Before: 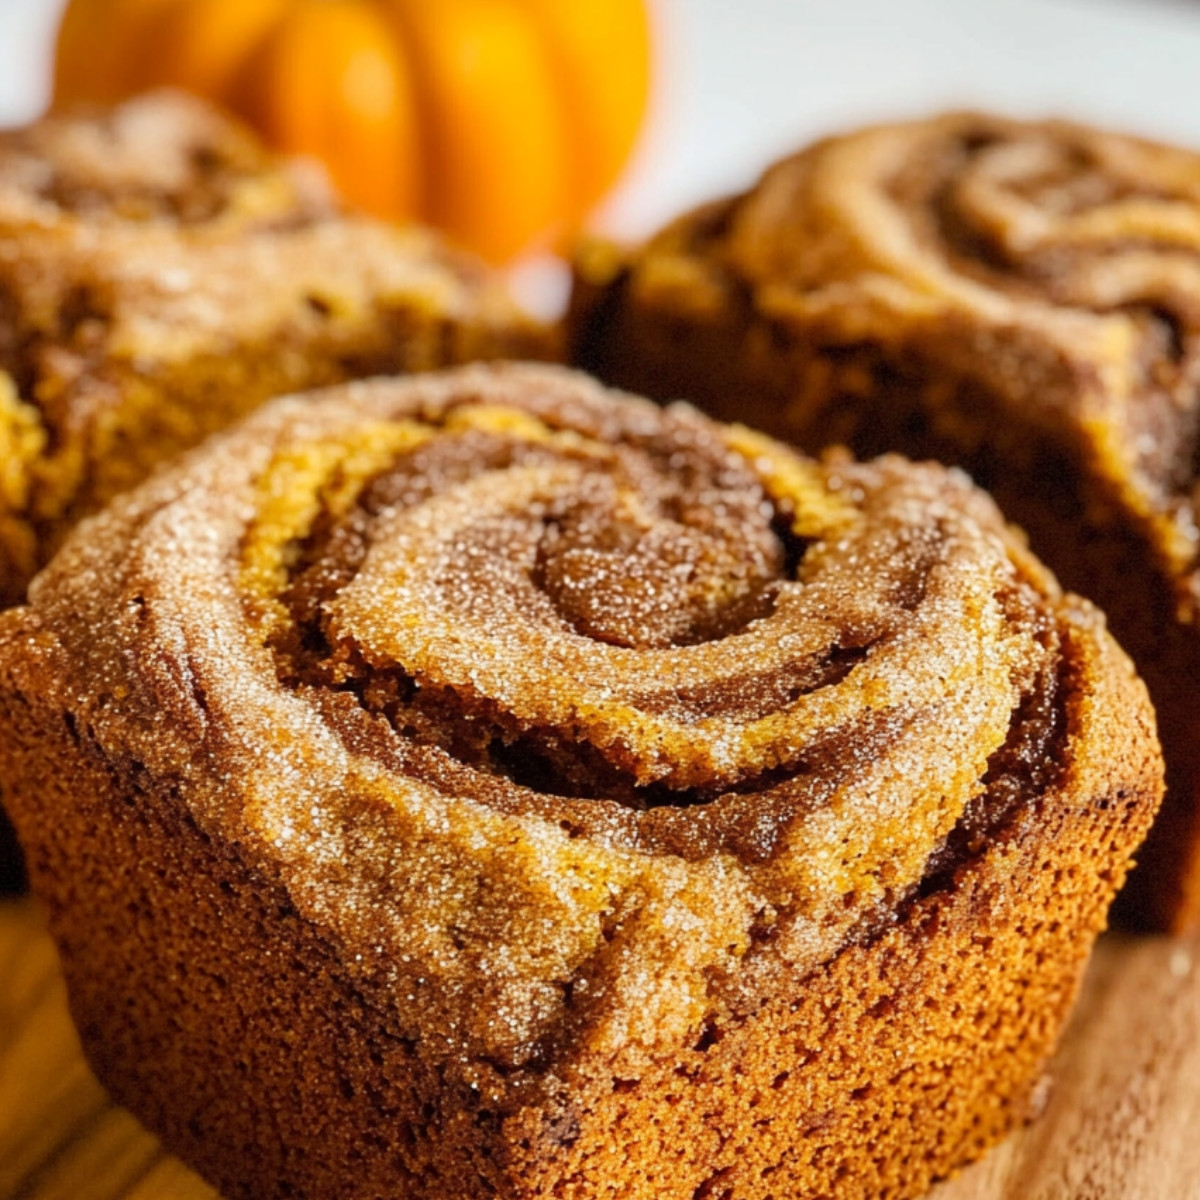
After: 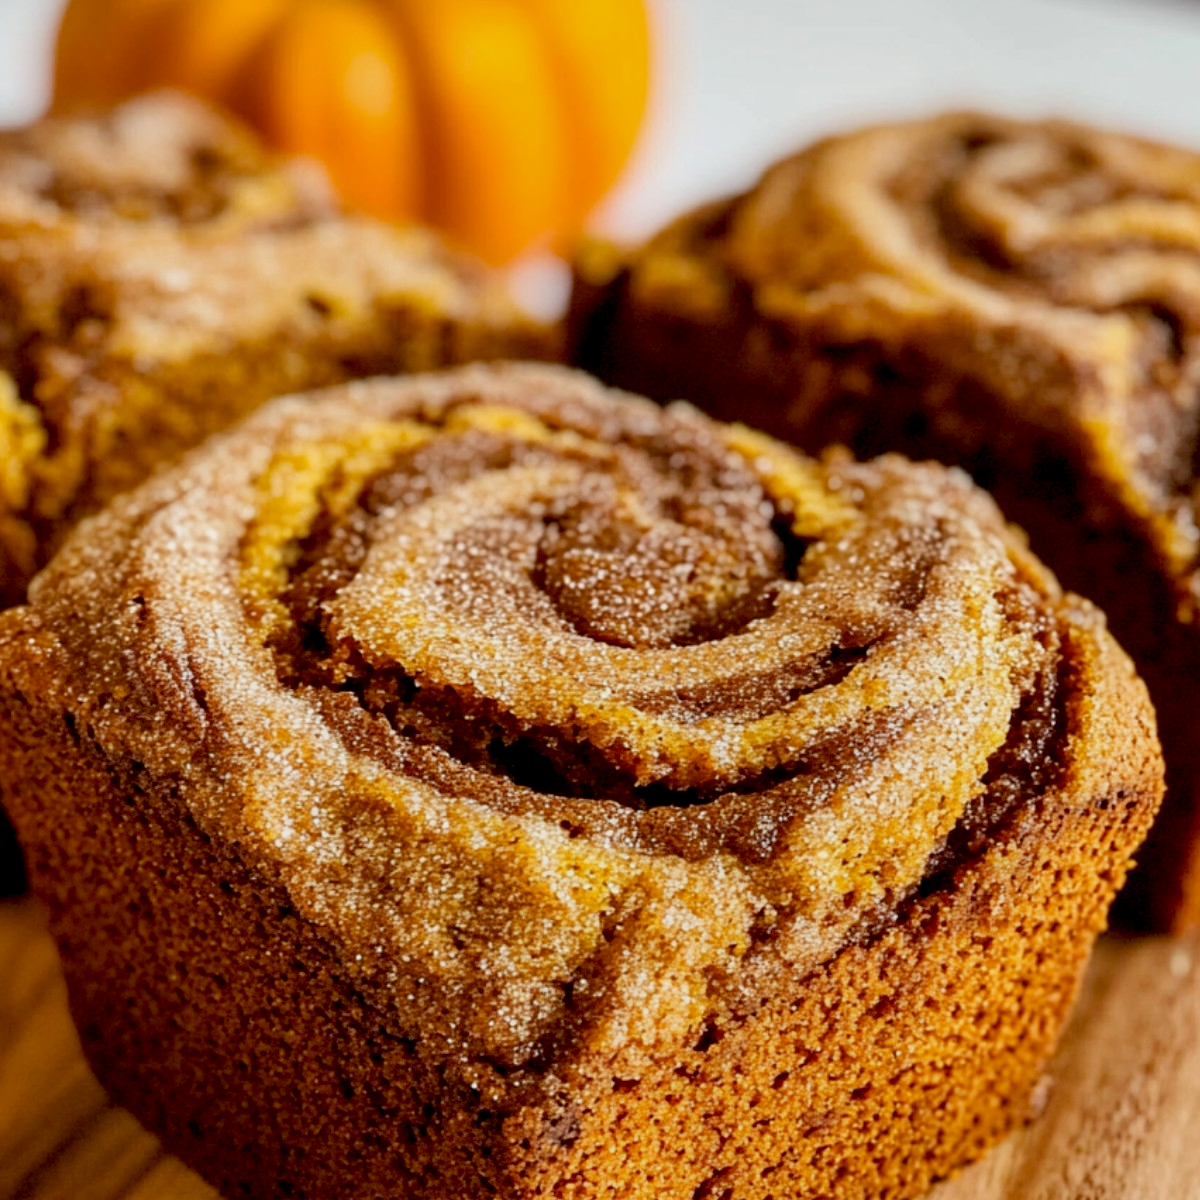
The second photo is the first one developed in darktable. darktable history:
exposure: black level correction 0.009, exposure -0.159 EV, compensate highlight preservation false
